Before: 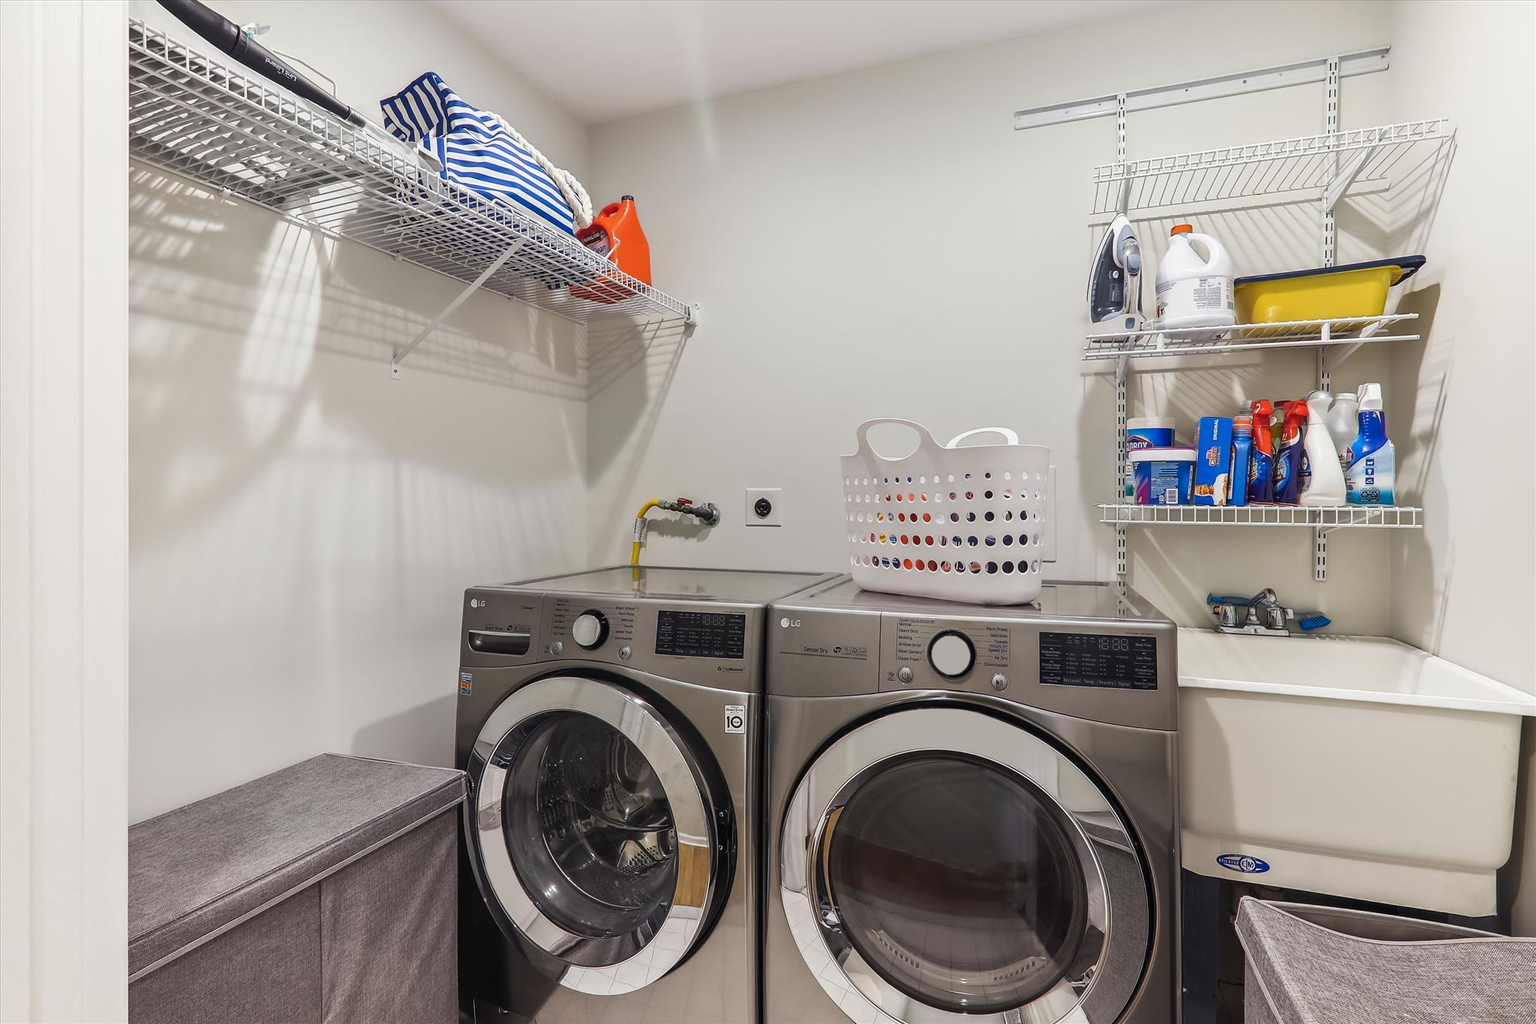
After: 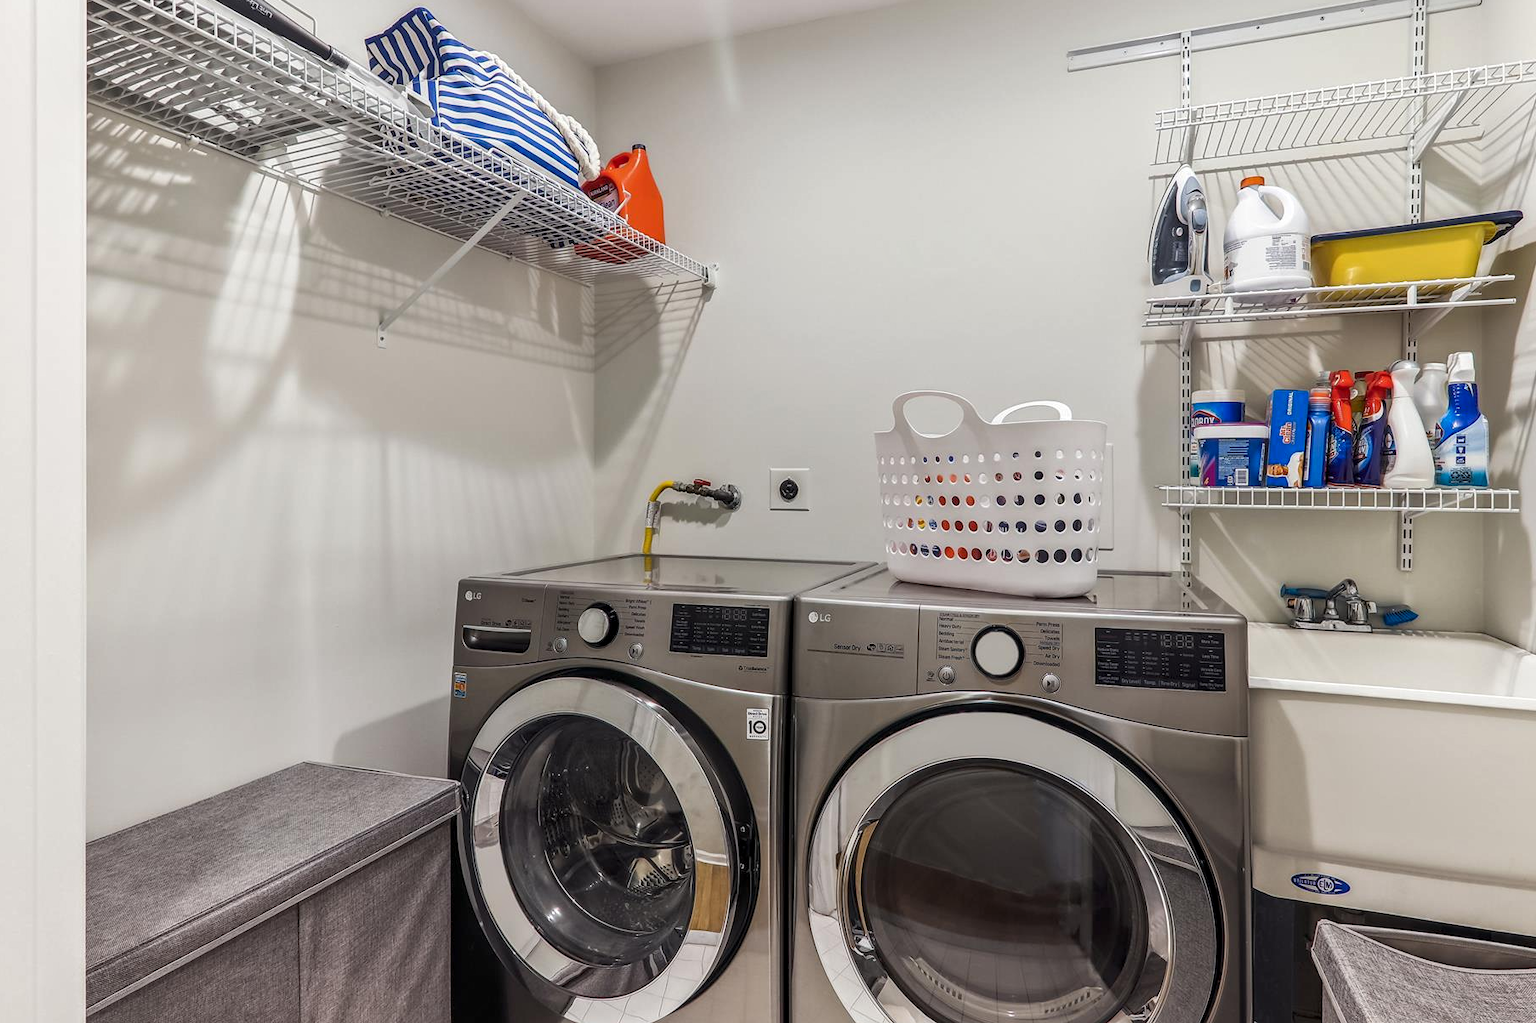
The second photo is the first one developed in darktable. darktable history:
local contrast: on, module defaults
crop: left 3.305%, top 6.436%, right 6.389%, bottom 3.258%
